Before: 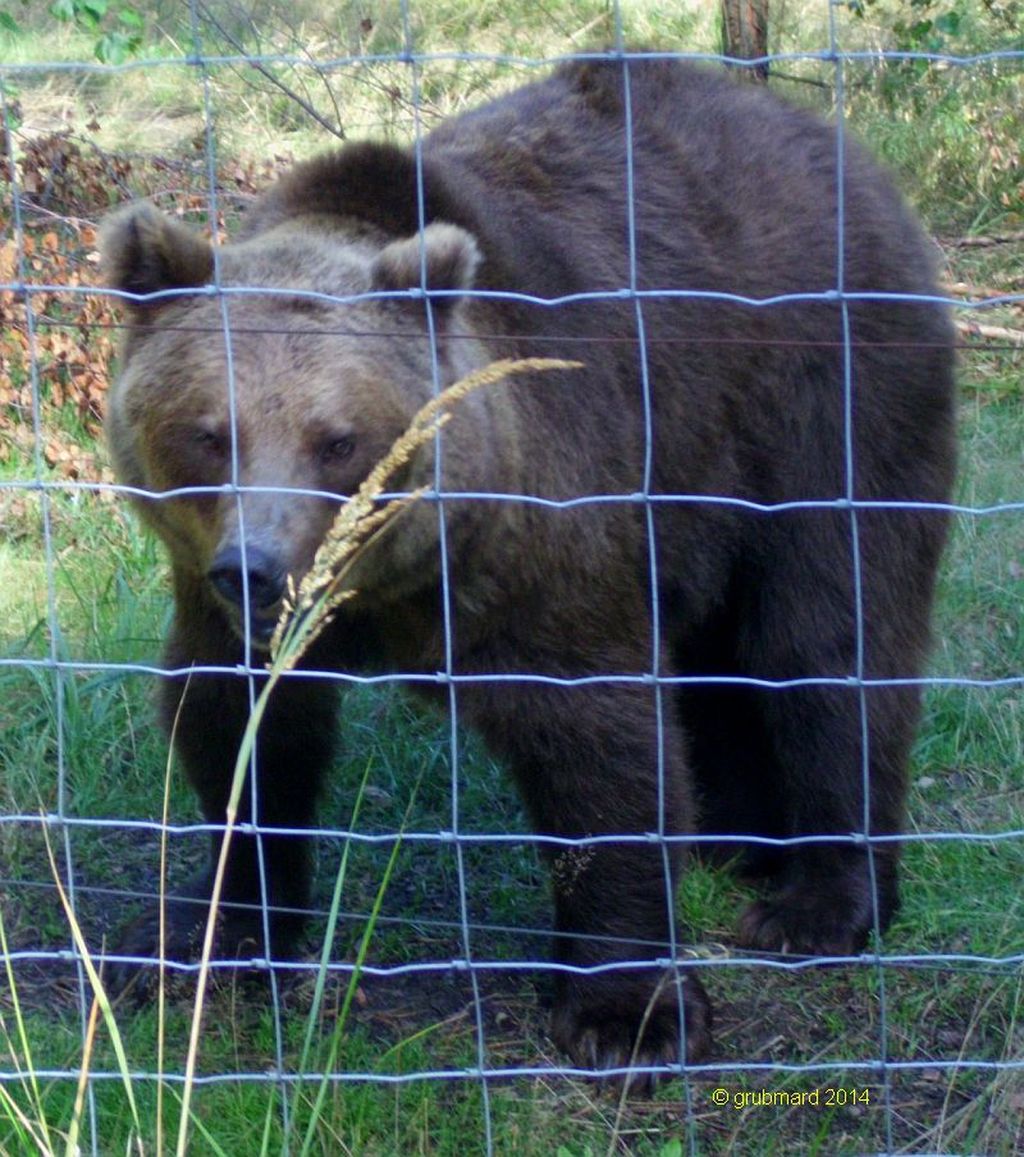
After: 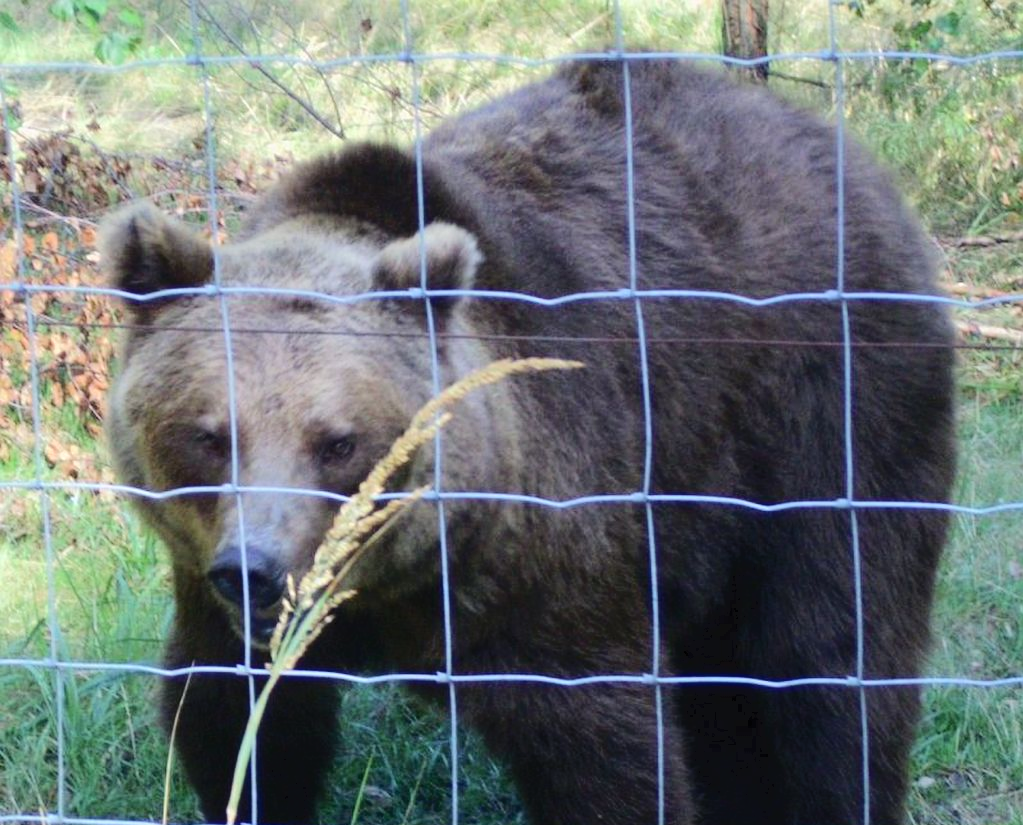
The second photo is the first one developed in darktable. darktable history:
tone curve: curves: ch0 [(0, 0) (0.003, 0.039) (0.011, 0.041) (0.025, 0.048) (0.044, 0.065) (0.069, 0.084) (0.1, 0.104) (0.136, 0.137) (0.177, 0.19) (0.224, 0.245) (0.277, 0.32) (0.335, 0.409) (0.399, 0.496) (0.468, 0.58) (0.543, 0.656) (0.623, 0.733) (0.709, 0.796) (0.801, 0.852) (0.898, 0.93) (1, 1)], color space Lab, independent channels
crop: right 0.001%, bottom 28.632%
